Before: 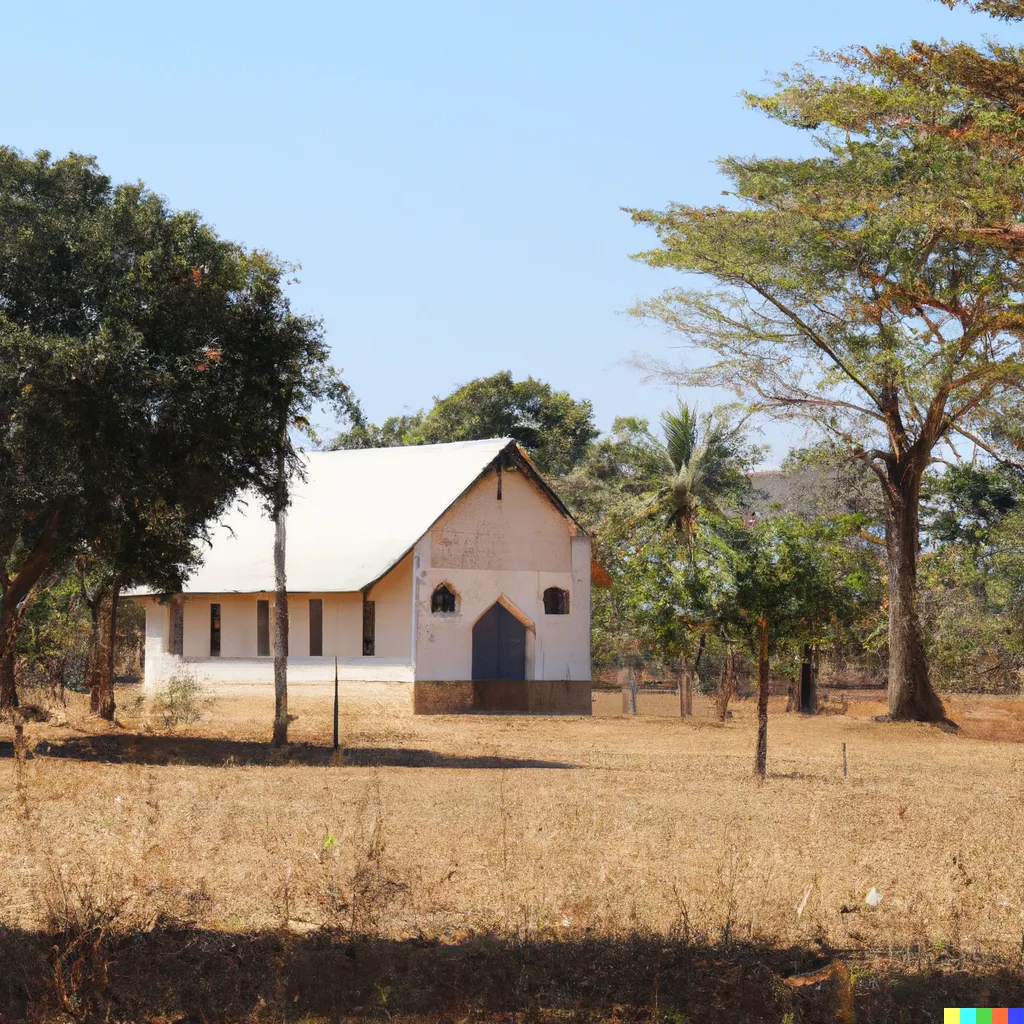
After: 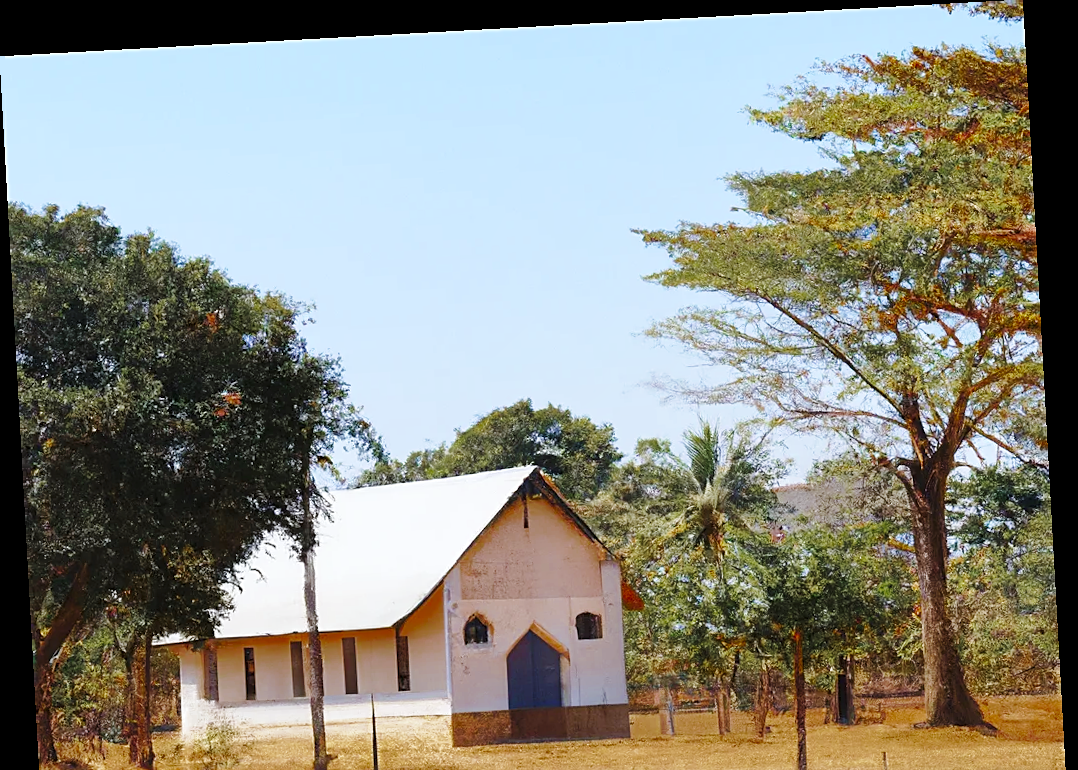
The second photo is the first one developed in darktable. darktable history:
crop: bottom 28.576%
color zones: curves: ch0 [(0.11, 0.396) (0.195, 0.36) (0.25, 0.5) (0.303, 0.412) (0.357, 0.544) (0.75, 0.5) (0.967, 0.328)]; ch1 [(0, 0.468) (0.112, 0.512) (0.202, 0.6) (0.25, 0.5) (0.307, 0.352) (0.357, 0.544) (0.75, 0.5) (0.963, 0.524)]
velvia: on, module defaults
shadows and highlights: on, module defaults
white balance: red 0.98, blue 1.034
base curve: curves: ch0 [(0, 0) (0.032, 0.025) (0.121, 0.166) (0.206, 0.329) (0.605, 0.79) (1, 1)], preserve colors none
rotate and perspective: rotation -3.18°, automatic cropping off
sharpen: on, module defaults
